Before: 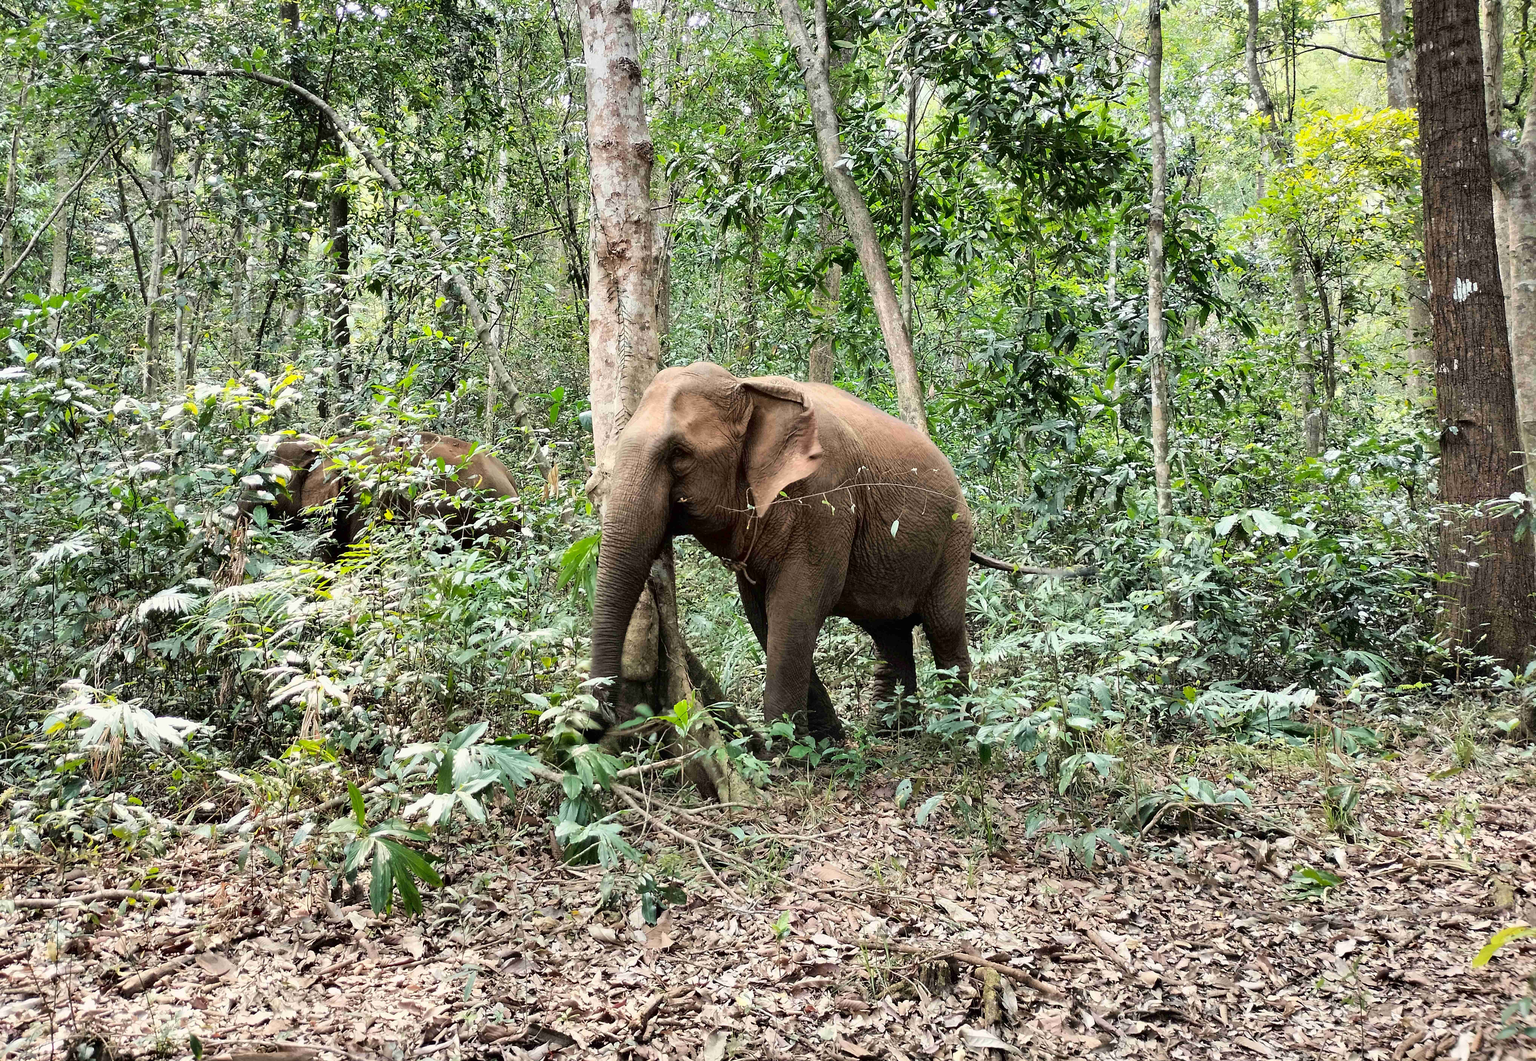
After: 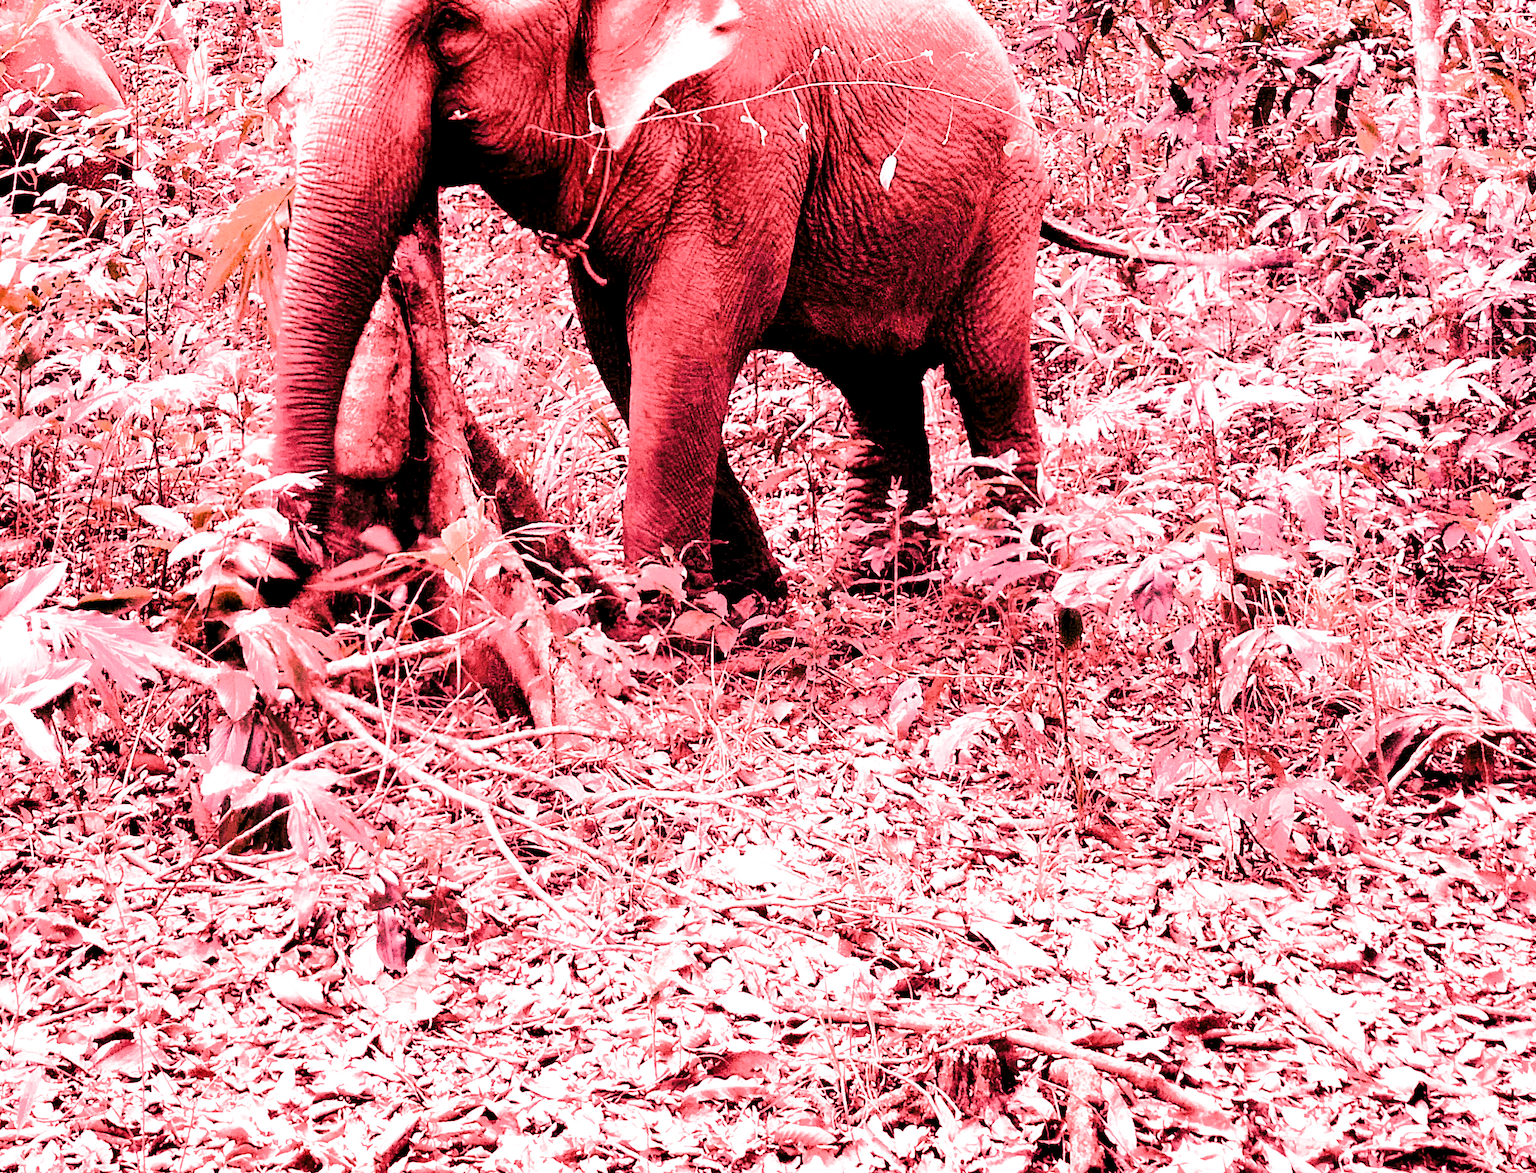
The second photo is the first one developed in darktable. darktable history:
grain: coarseness 0.09 ISO, strength 40%
crop: left 29.672%, top 41.786%, right 20.851%, bottom 3.487%
contrast brightness saturation: contrast 0.28
levels: levels [0.101, 0.578, 0.953]
tone curve: curves: ch0 [(0.013, 0) (0.061, 0.068) (0.239, 0.256) (0.502, 0.505) (0.683, 0.676) (0.761, 0.773) (0.858, 0.858) (0.987, 0.945)]; ch1 [(0, 0) (0.172, 0.123) (0.304, 0.288) (0.414, 0.44) (0.472, 0.473) (0.502, 0.508) (0.521, 0.528) (0.583, 0.595) (0.654, 0.673) (0.728, 0.761) (1, 1)]; ch2 [(0, 0) (0.411, 0.424) (0.485, 0.476) (0.502, 0.502) (0.553, 0.557) (0.57, 0.576) (1, 1)], color space Lab, independent channels, preserve colors none
white balance: red 4.26, blue 1.802
filmic rgb: black relative exposure -7.65 EV, white relative exposure 4.56 EV, hardness 3.61, color science v6 (2022)
